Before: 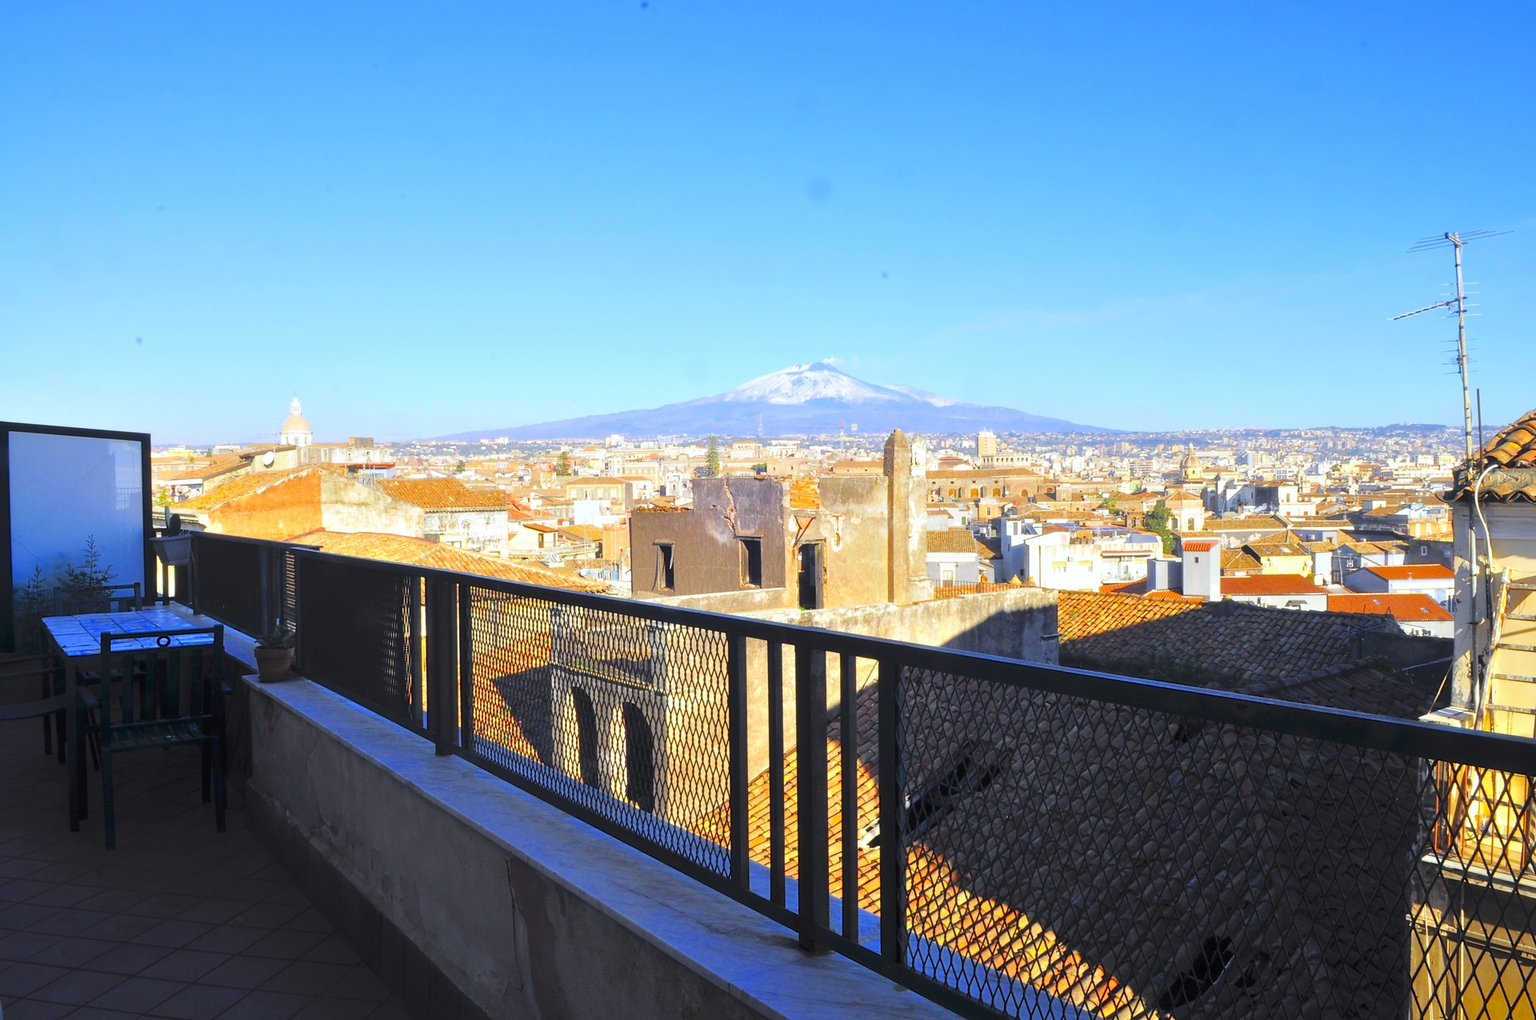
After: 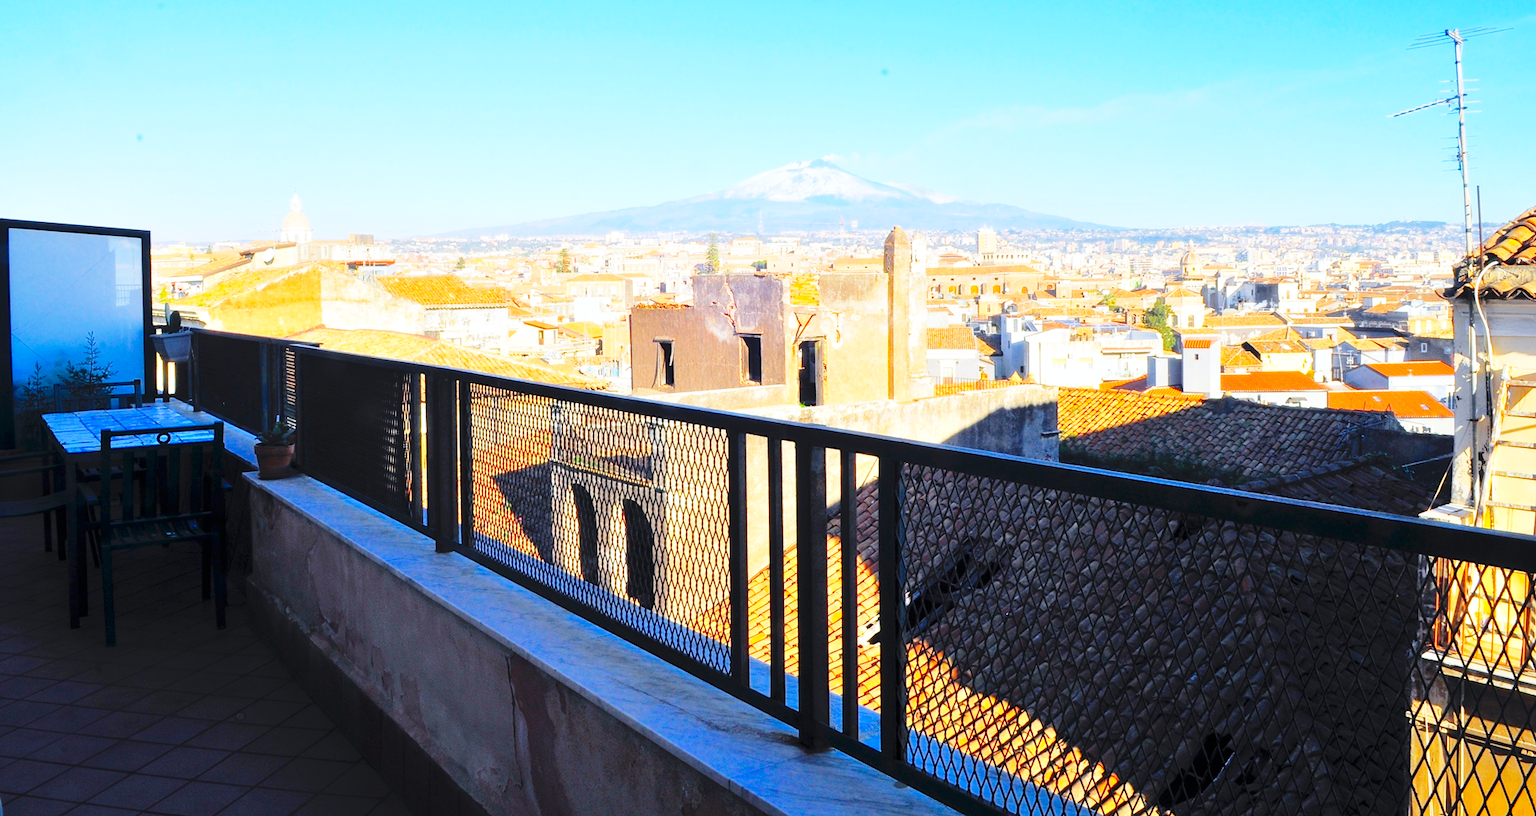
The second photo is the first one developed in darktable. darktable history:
crop and rotate: top 19.998%
base curve: curves: ch0 [(0, 0) (0.028, 0.03) (0.121, 0.232) (0.46, 0.748) (0.859, 0.968) (1, 1)], preserve colors none
